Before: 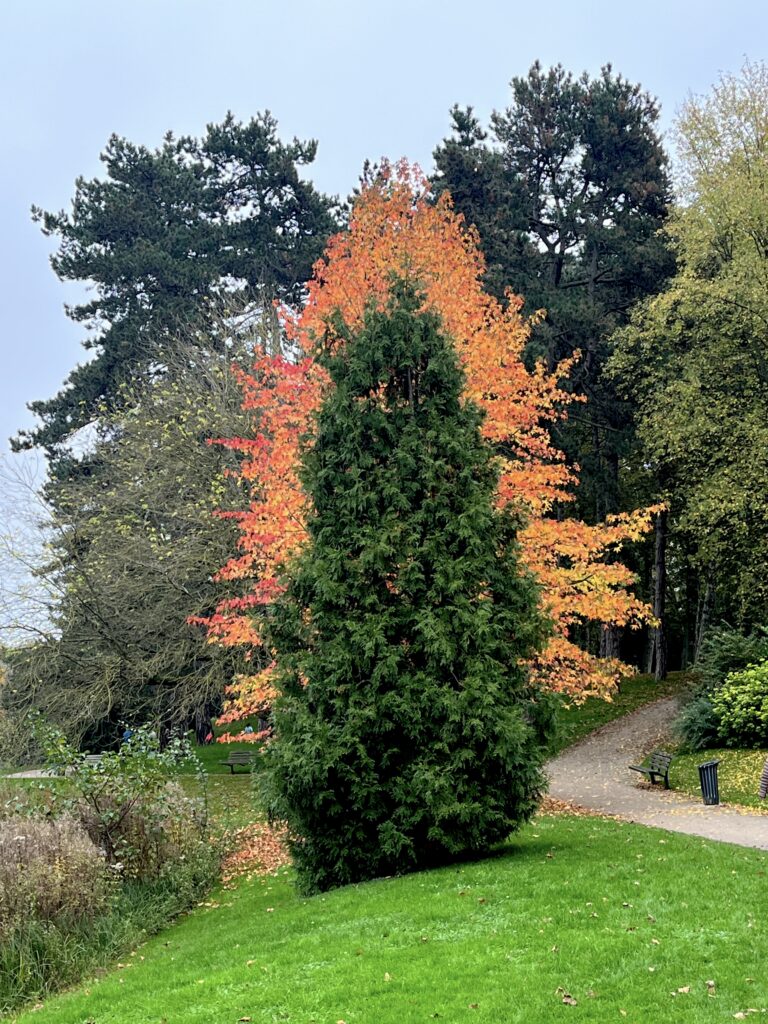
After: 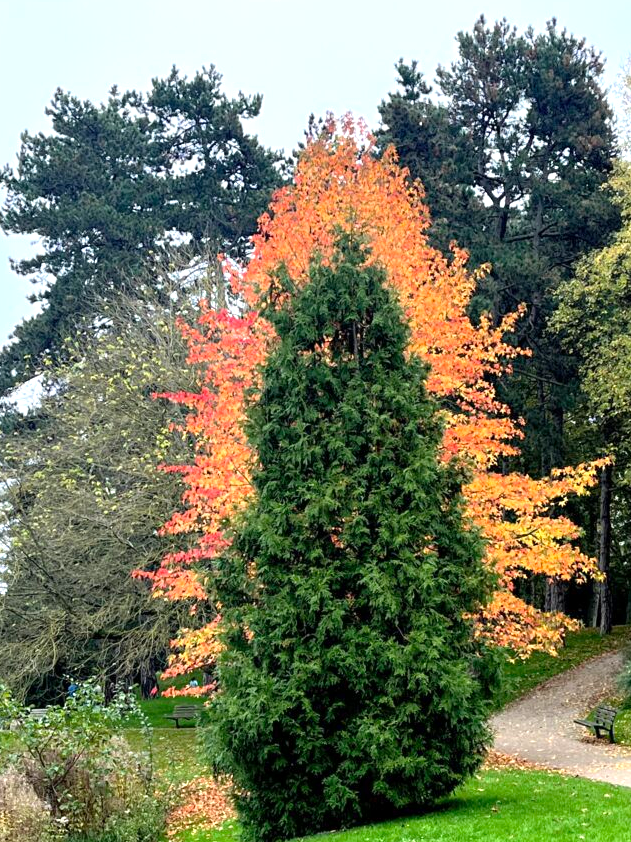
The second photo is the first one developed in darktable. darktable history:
crop and rotate: left 7.196%, top 4.574%, right 10.605%, bottom 13.178%
exposure: exposure 0.559 EV, compensate highlight preservation false
